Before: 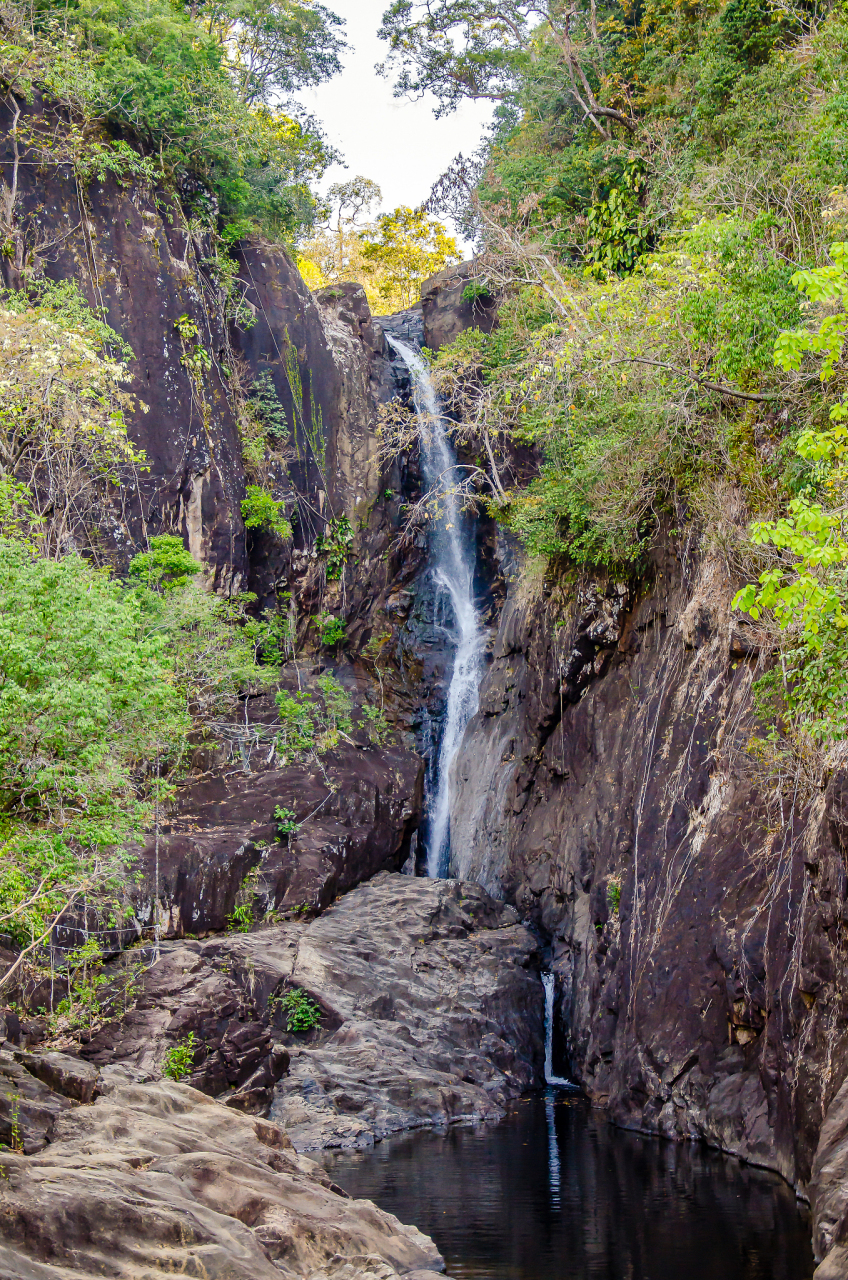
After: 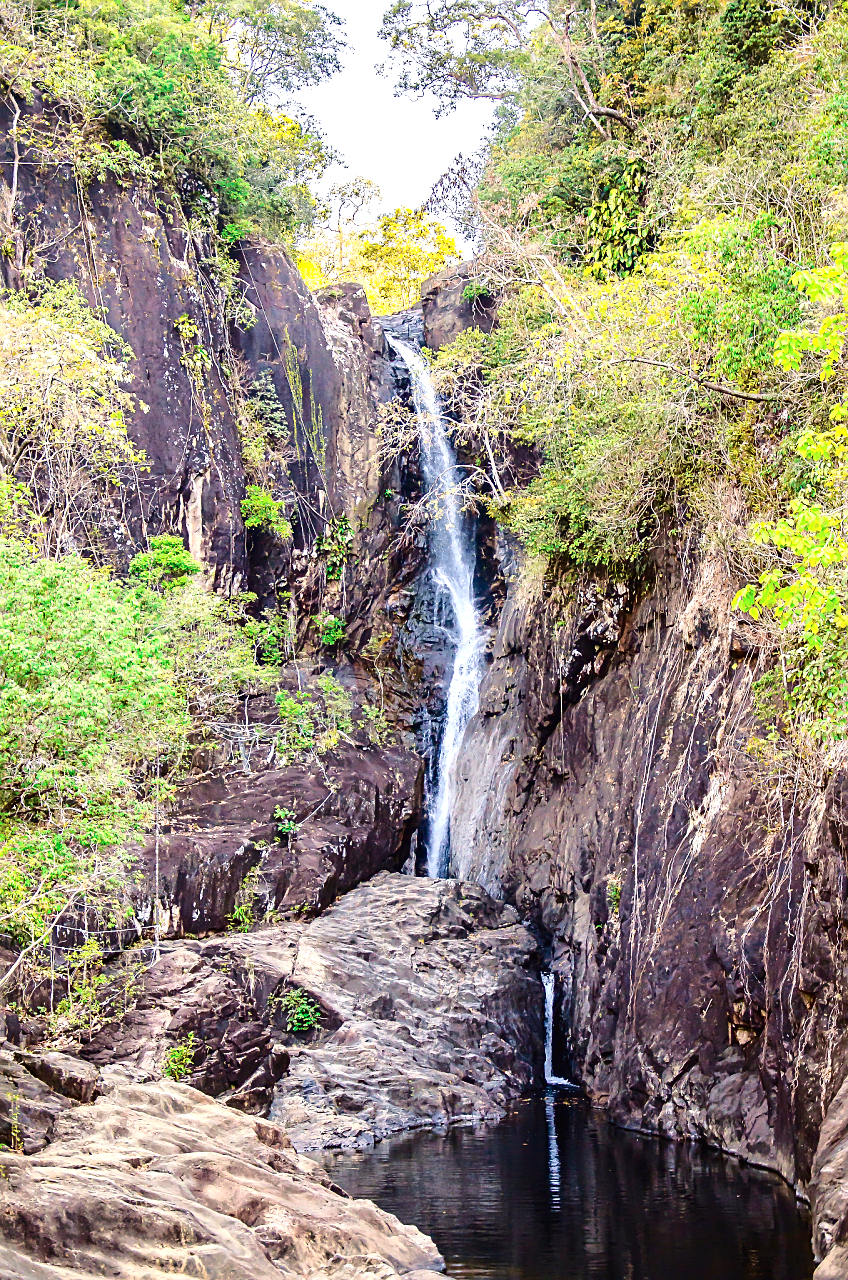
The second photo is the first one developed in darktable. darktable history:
exposure: black level correction 0, exposure 0.891 EV, compensate exposure bias true, compensate highlight preservation false
tone equalizer: edges refinement/feathering 500, mask exposure compensation -1.57 EV, preserve details no
sharpen: on, module defaults
tone curve: curves: ch0 [(0.003, 0.015) (0.104, 0.07) (0.239, 0.201) (0.327, 0.317) (0.401, 0.443) (0.495, 0.55) (0.65, 0.68) (0.832, 0.858) (1, 0.977)]; ch1 [(0, 0) (0.161, 0.092) (0.35, 0.33) (0.379, 0.401) (0.447, 0.476) (0.495, 0.499) (0.515, 0.518) (0.55, 0.557) (0.621, 0.615) (0.718, 0.734) (1, 1)]; ch2 [(0, 0) (0.359, 0.372) (0.437, 0.437) (0.502, 0.501) (0.534, 0.537) (0.599, 0.586) (1, 1)], color space Lab, independent channels, preserve colors none
